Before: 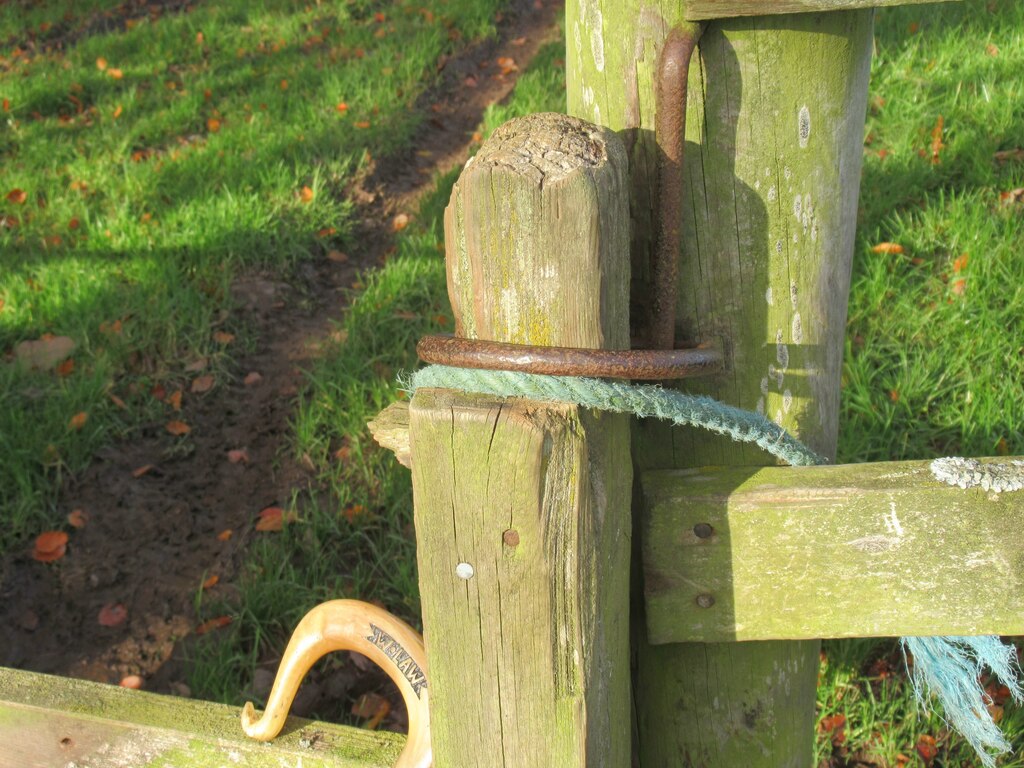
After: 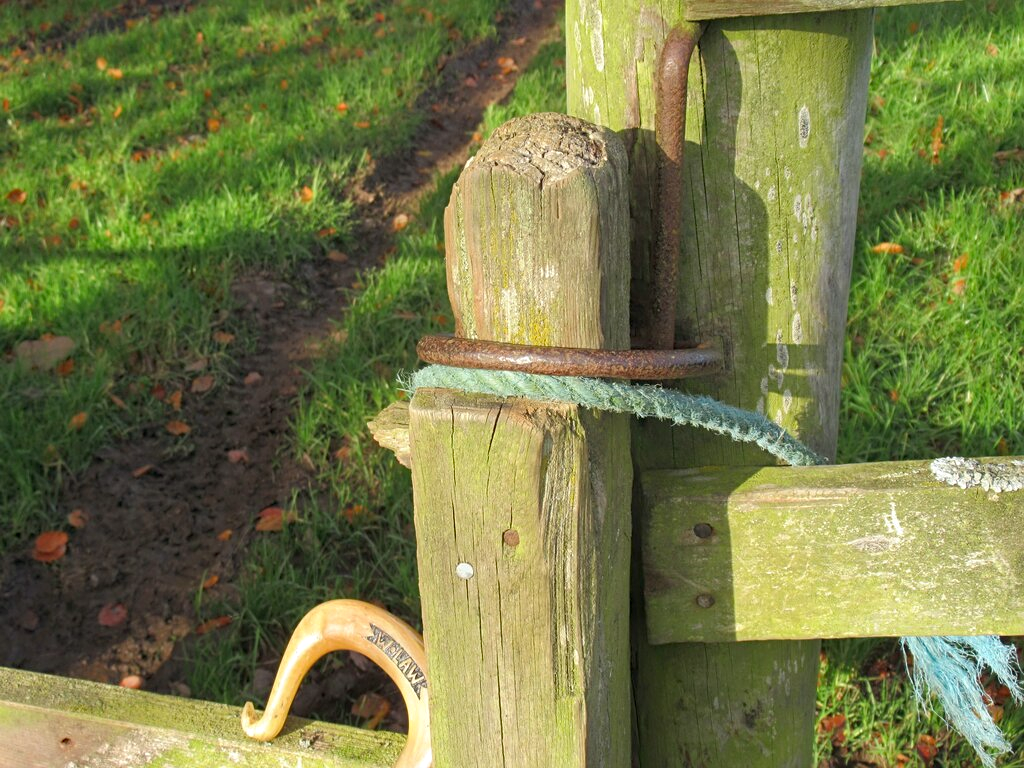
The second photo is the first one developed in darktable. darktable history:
sharpen: amount 0.204
haze removal: compatibility mode true, adaptive false
